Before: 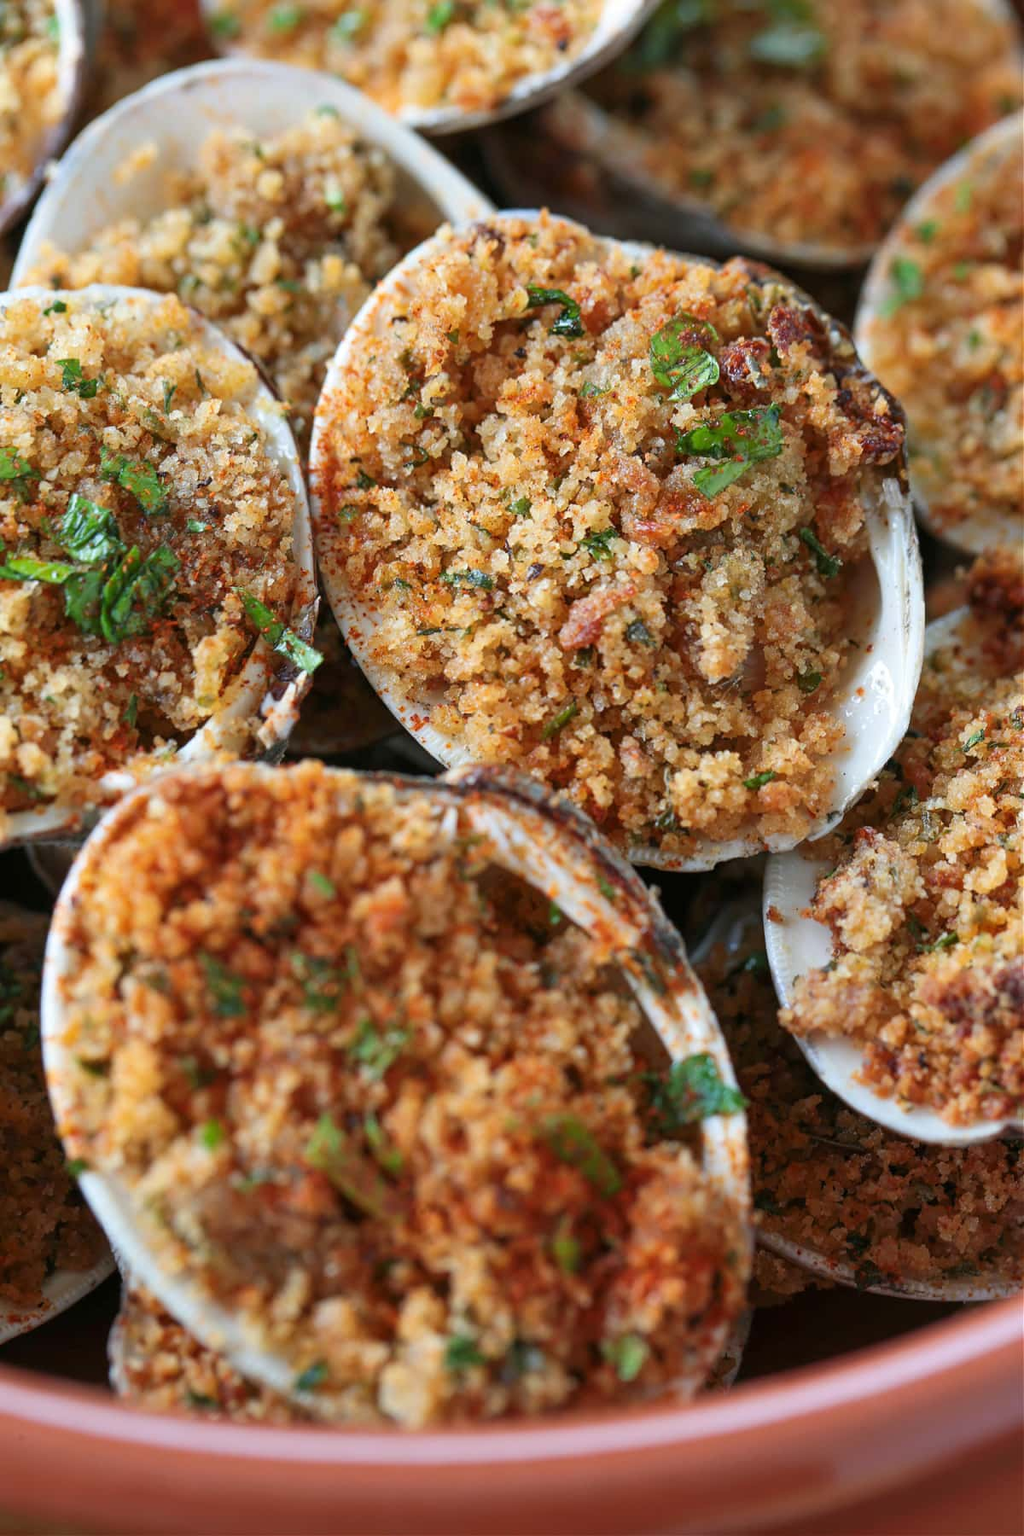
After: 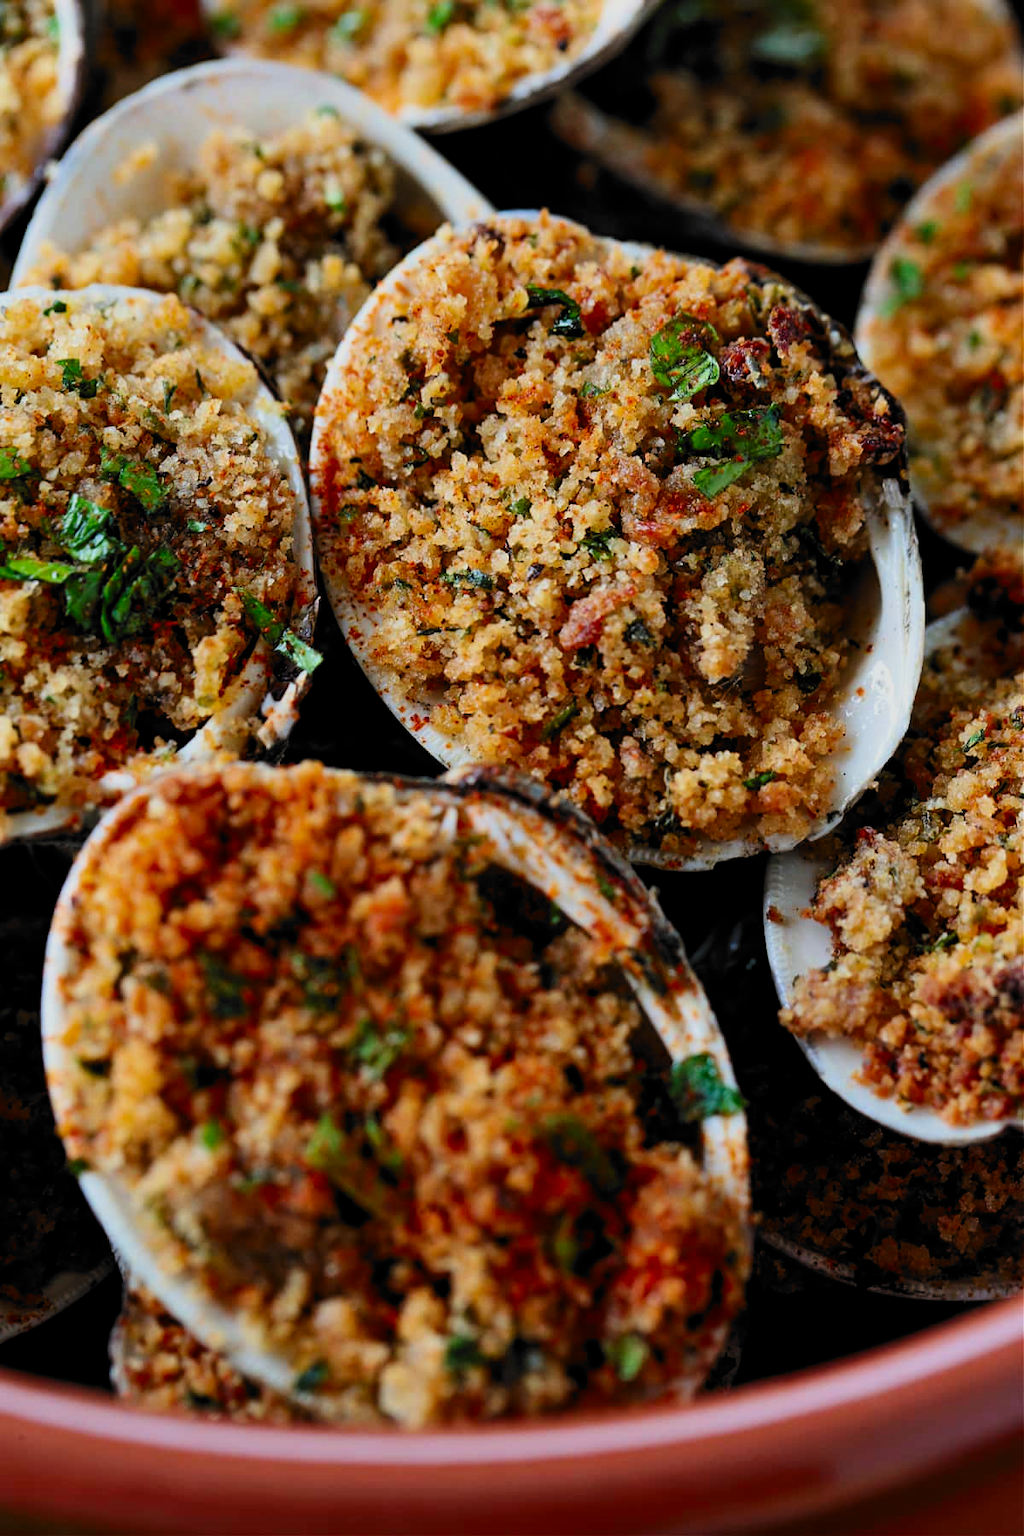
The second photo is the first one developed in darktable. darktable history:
filmic rgb: black relative exposure -5.15 EV, white relative exposure 3.55 EV, hardness 3.18, contrast 1.39, highlights saturation mix -48.84%, color science v6 (2022)
contrast brightness saturation: brightness -0.245, saturation 0.195
